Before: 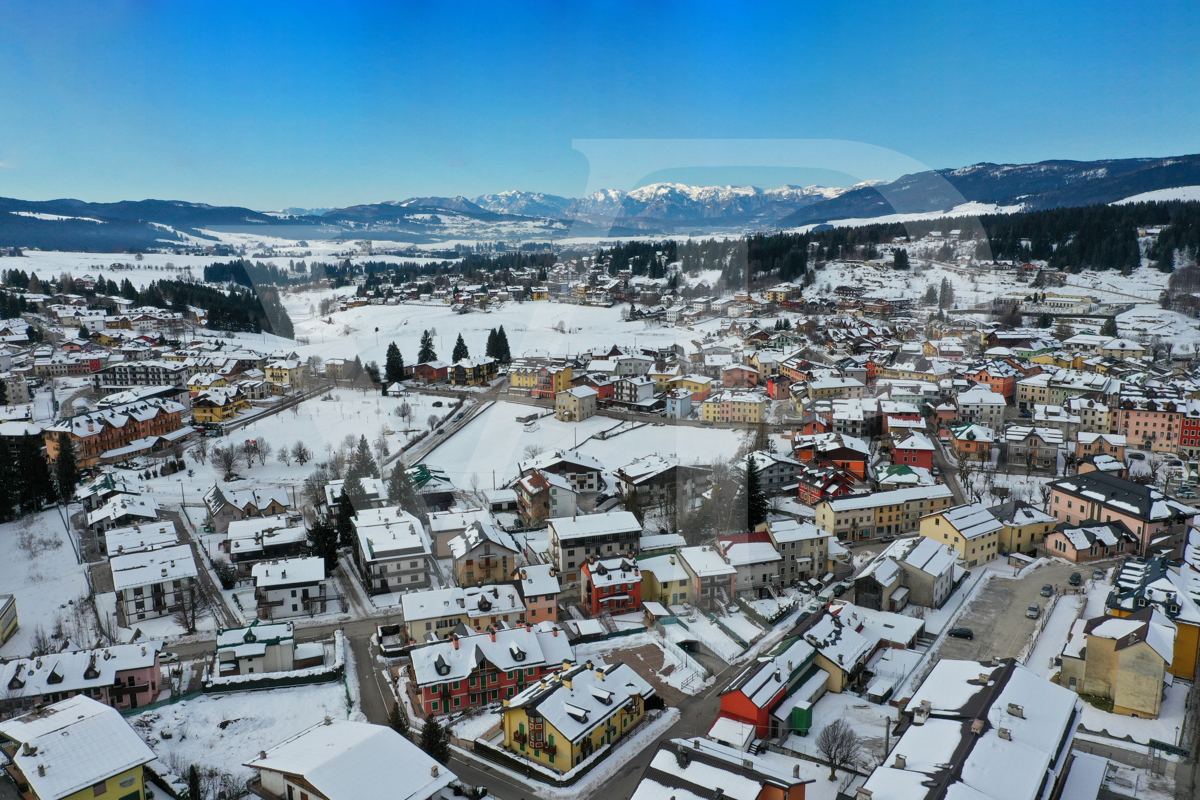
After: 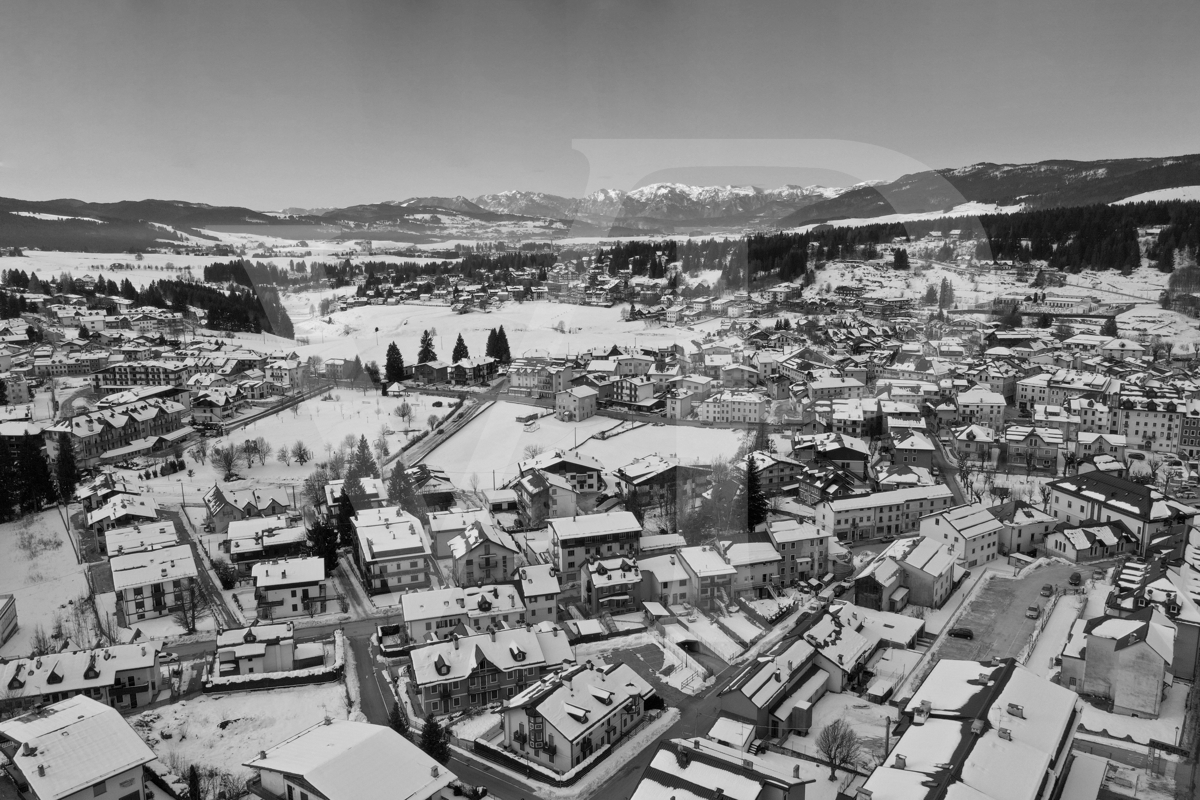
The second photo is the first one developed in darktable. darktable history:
monochrome: on, module defaults
color balance rgb: perceptual saturation grading › global saturation 25%, global vibrance 20%
